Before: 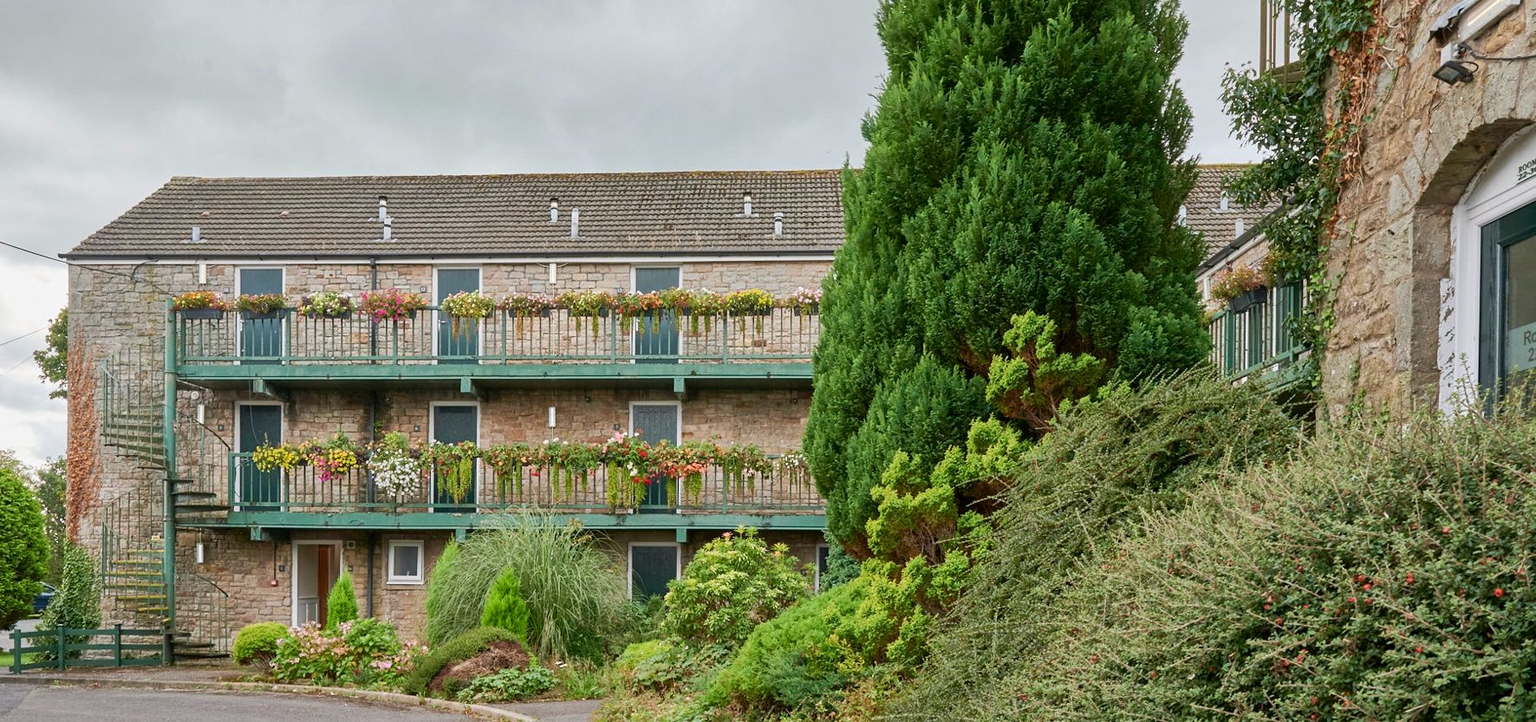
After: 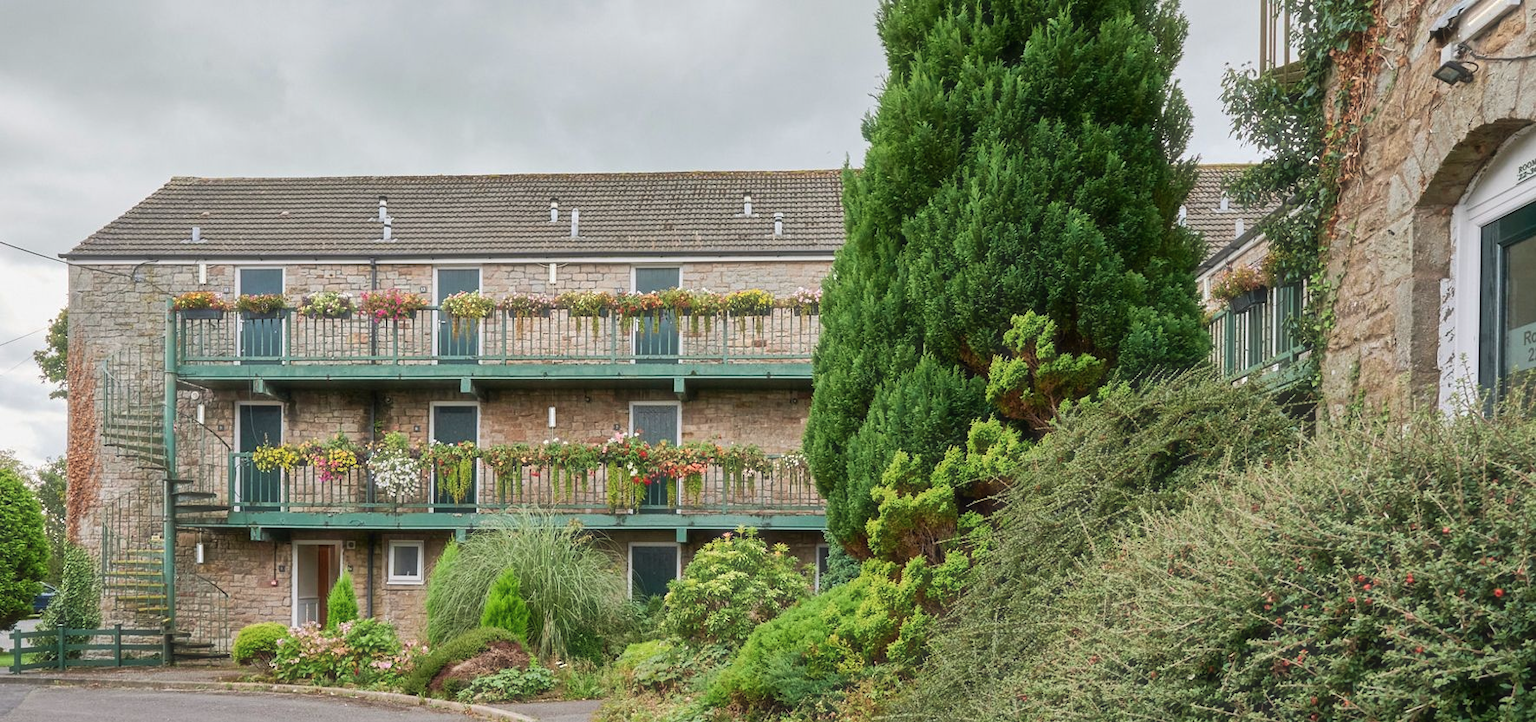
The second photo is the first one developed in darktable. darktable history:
haze removal: strength -0.094, compatibility mode true, adaptive false
